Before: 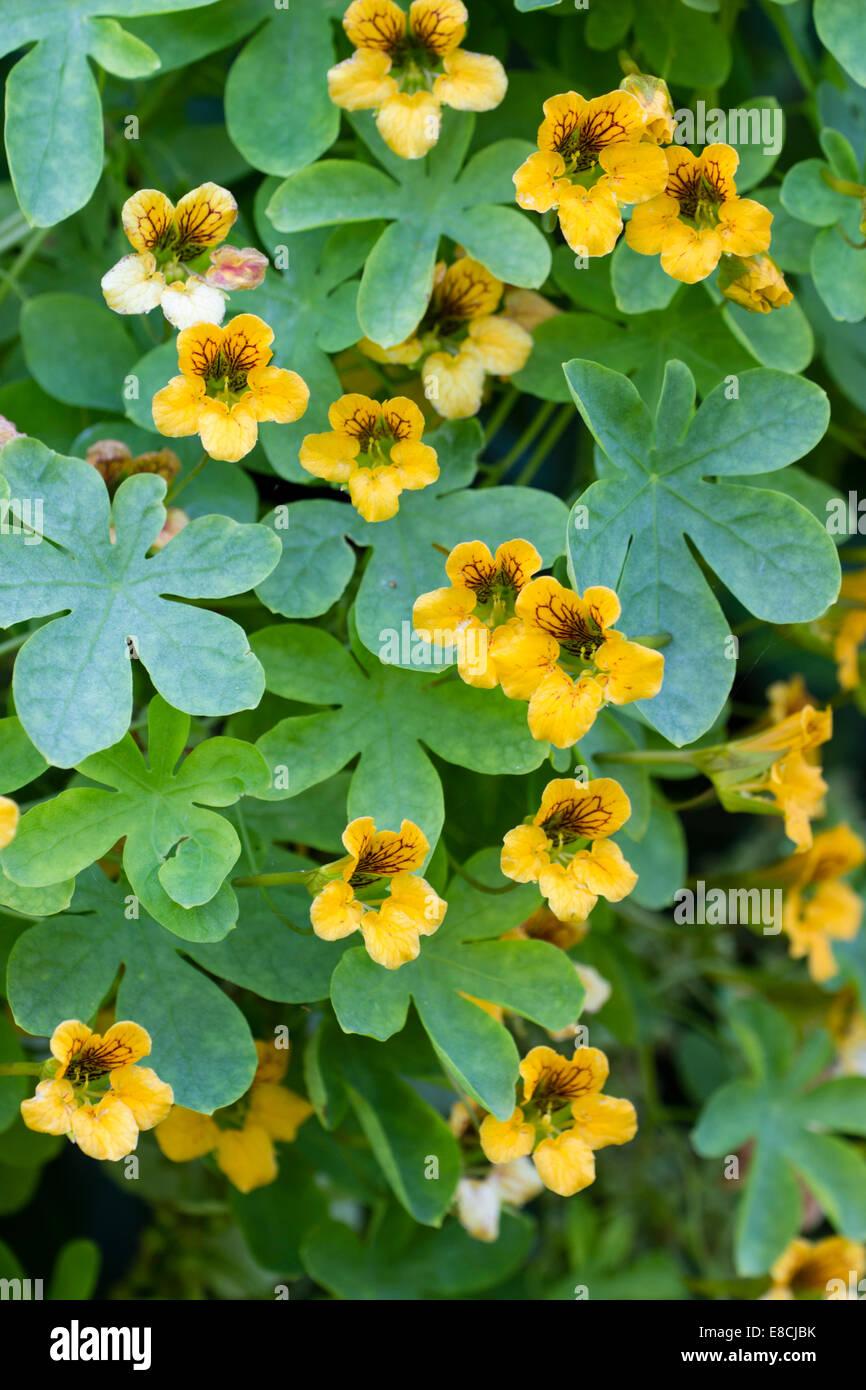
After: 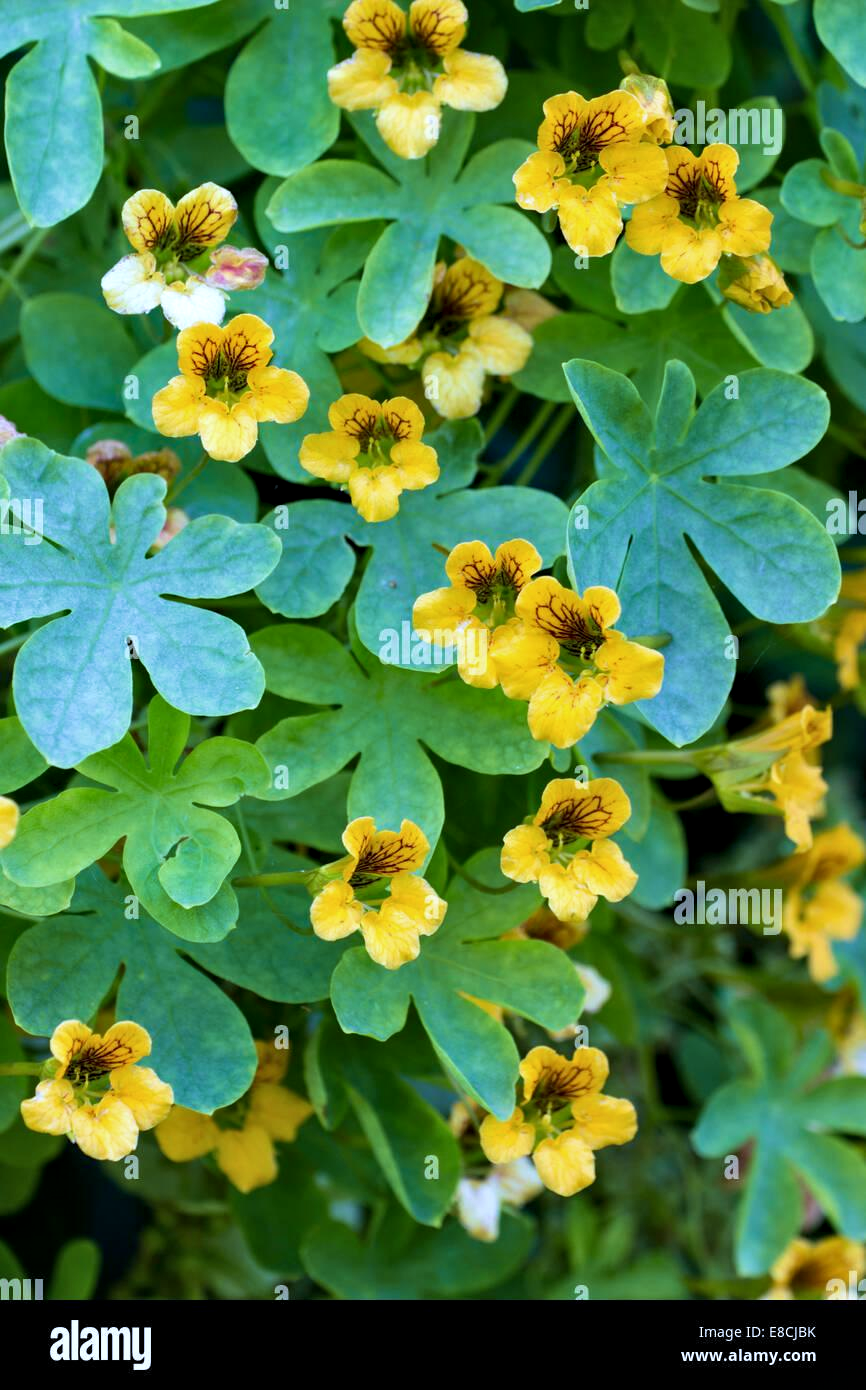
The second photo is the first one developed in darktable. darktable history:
contrast equalizer: y [[0.526, 0.53, 0.532, 0.532, 0.53, 0.525], [0.5 ×6], [0.5 ×6], [0 ×6], [0 ×6]]
velvia: on, module defaults
white balance: red 0.926, green 1.003, blue 1.133
